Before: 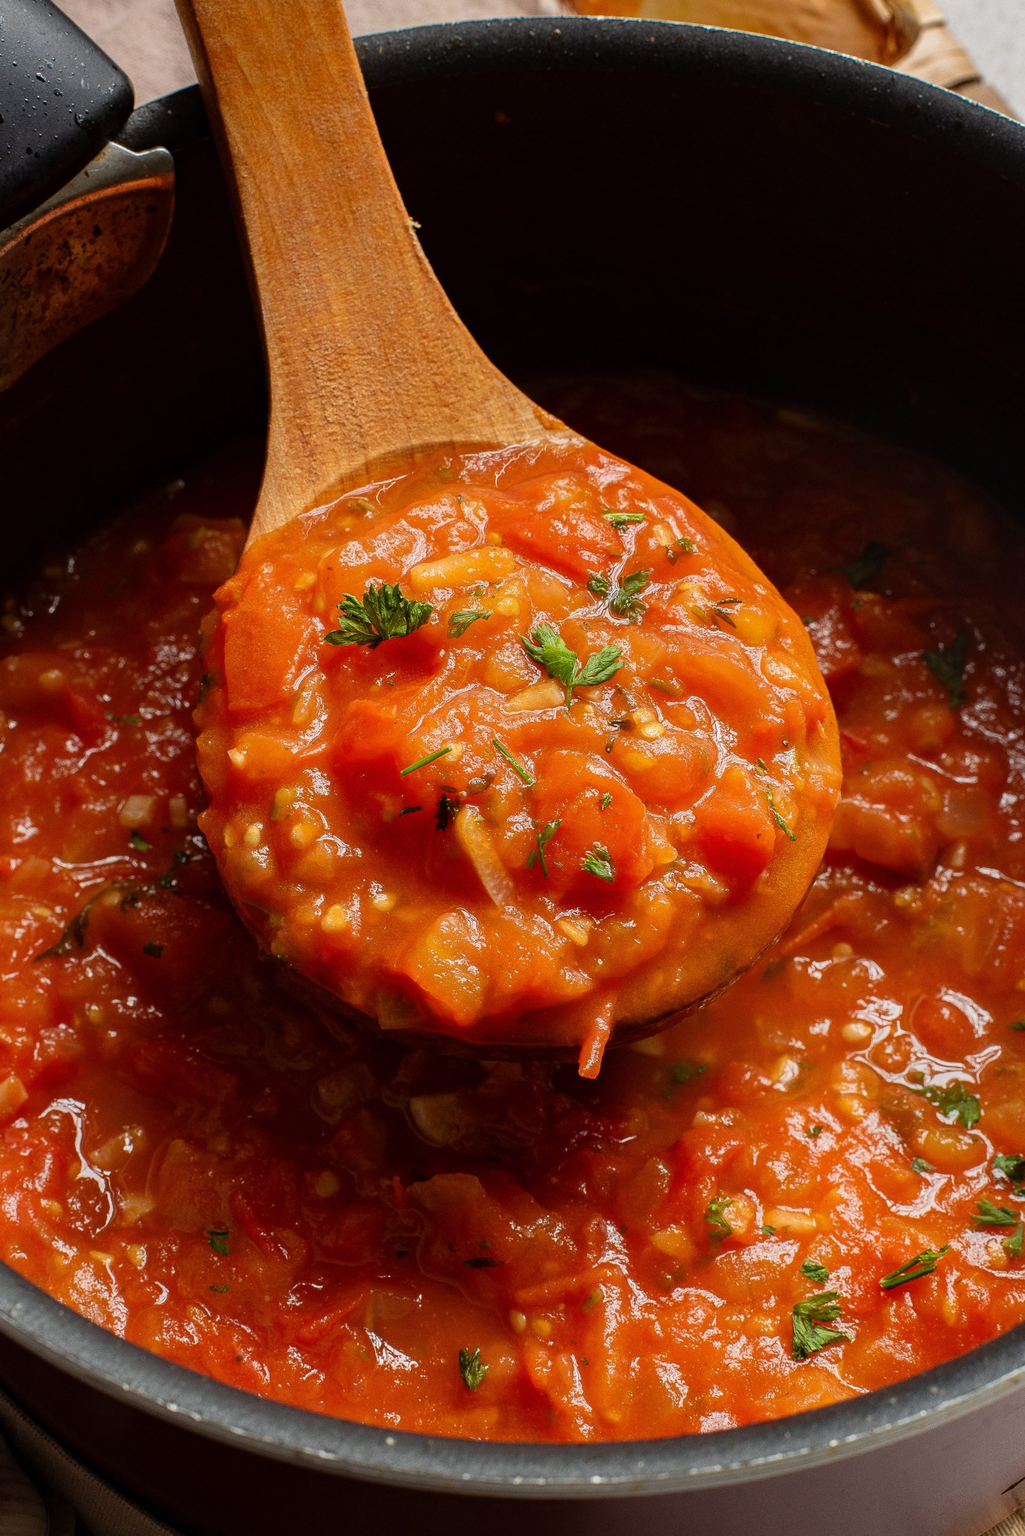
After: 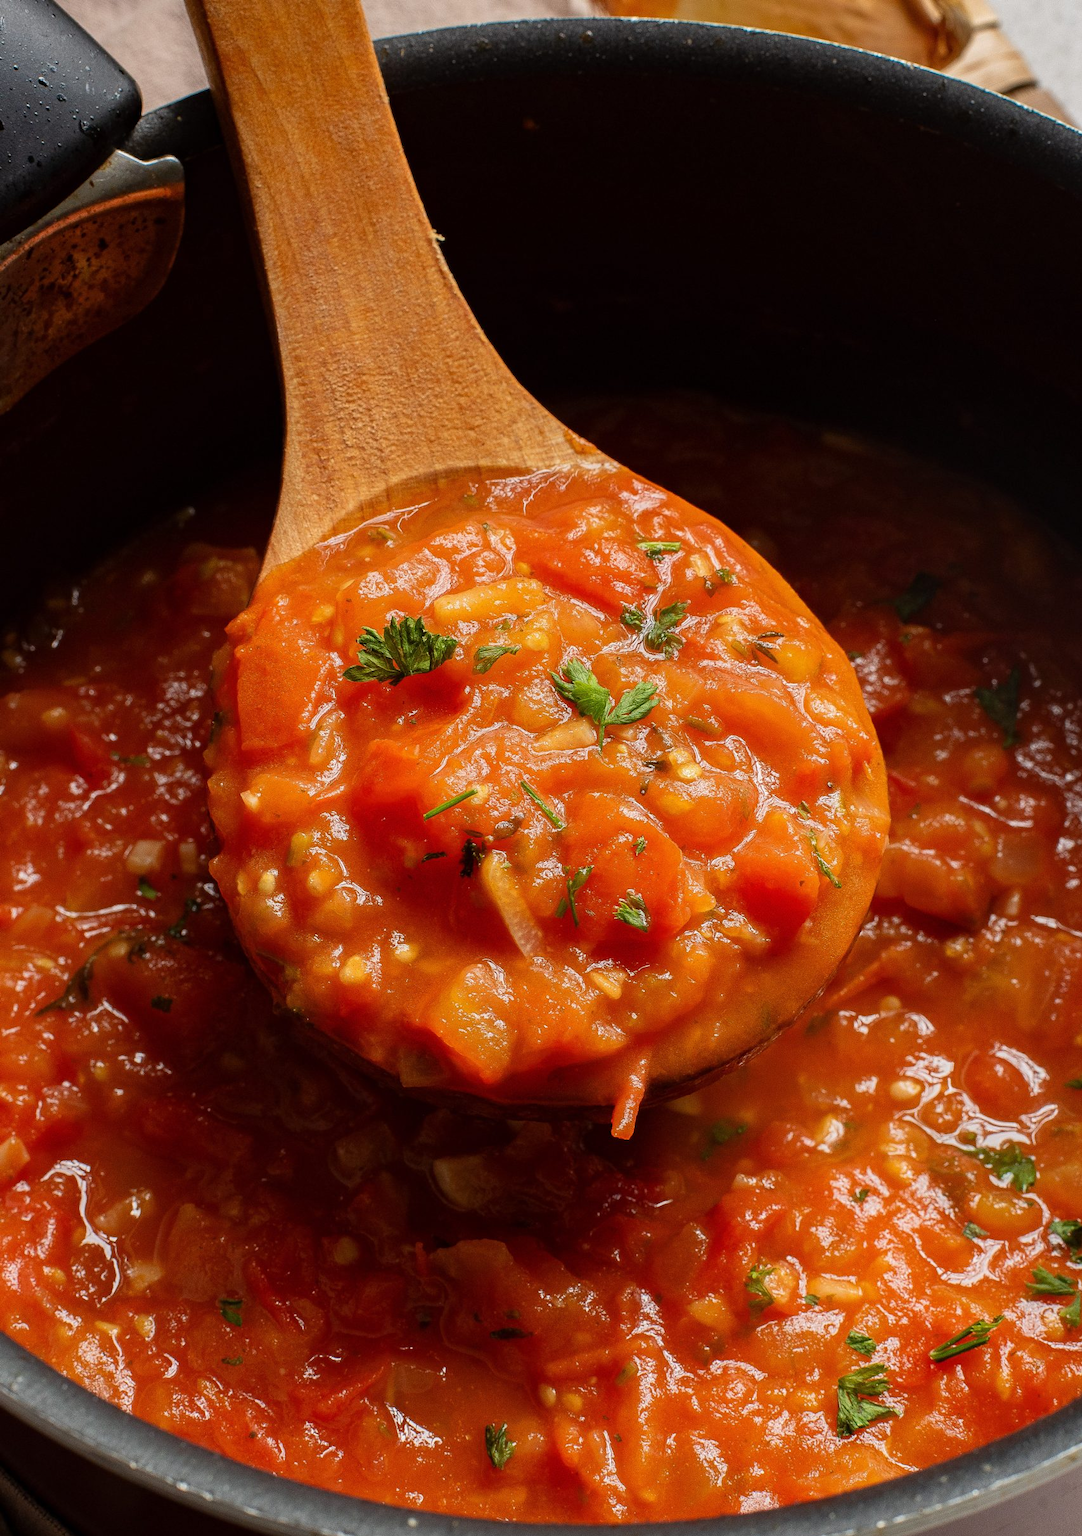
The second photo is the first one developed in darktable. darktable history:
crop and rotate: top 0.001%, bottom 5.297%
